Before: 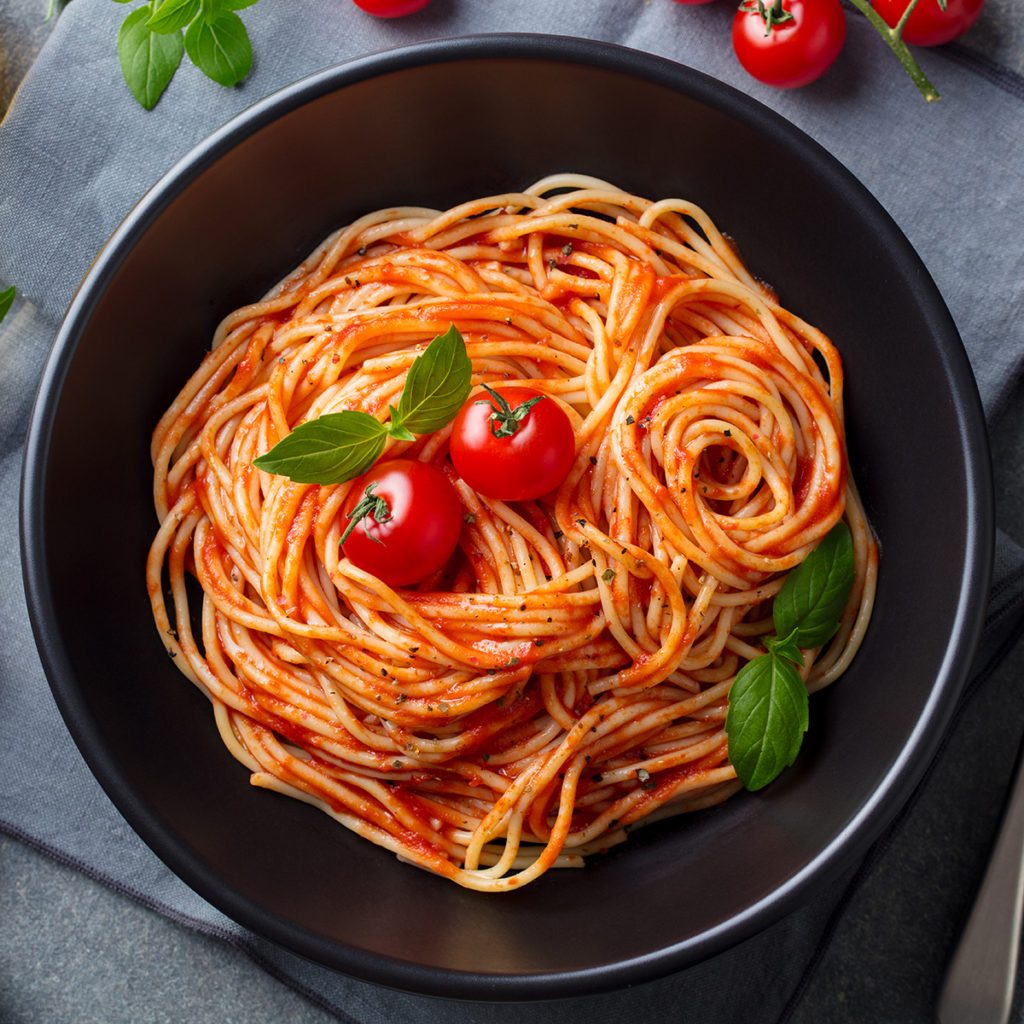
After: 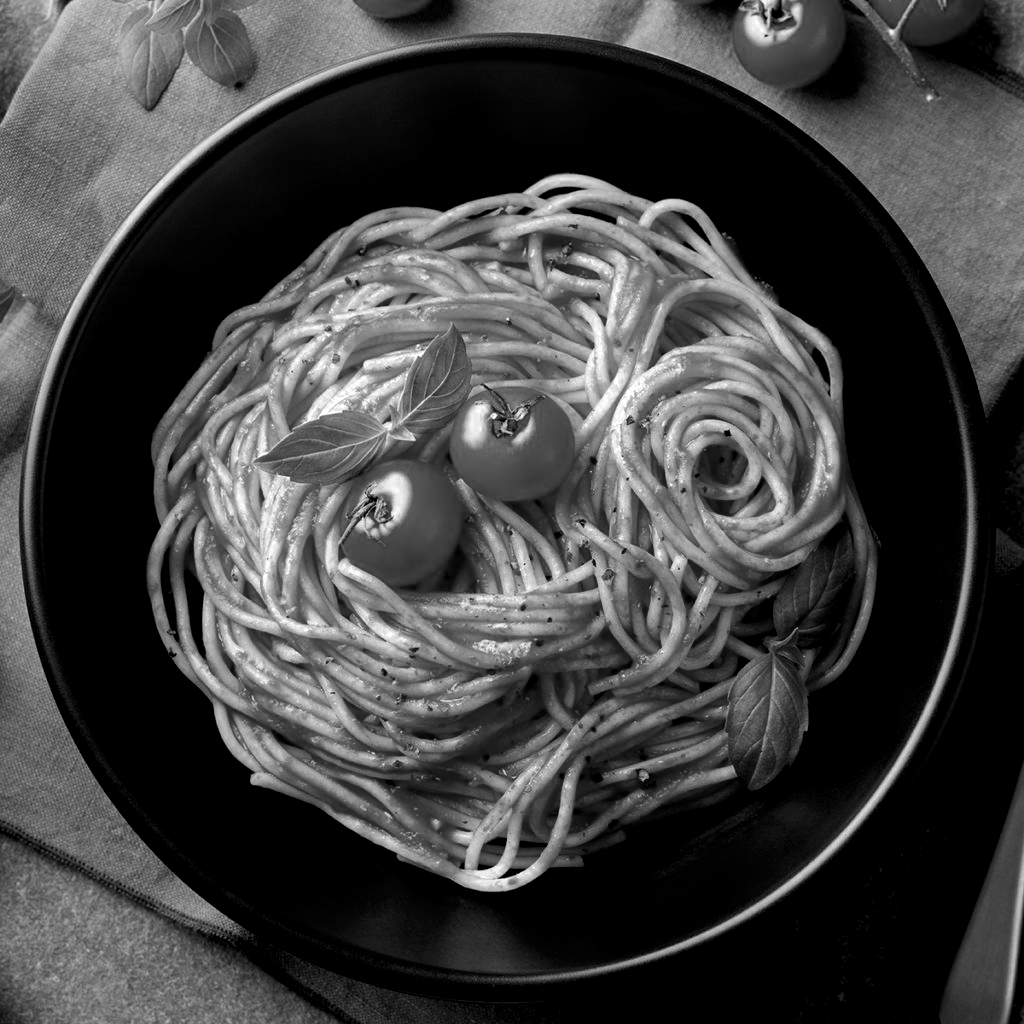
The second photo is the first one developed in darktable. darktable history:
base curve: curves: ch0 [(0.017, 0) (0.425, 0.441) (0.844, 0.933) (1, 1)], preserve colors none
contrast brightness saturation: contrast 0.143
color zones: curves: ch0 [(0.002, 0.593) (0.143, 0.417) (0.285, 0.541) (0.455, 0.289) (0.608, 0.327) (0.727, 0.283) (0.869, 0.571) (1, 0.603)]; ch1 [(0, 0) (0.143, 0) (0.286, 0) (0.429, 0) (0.571, 0) (0.714, 0) (0.857, 0)]
